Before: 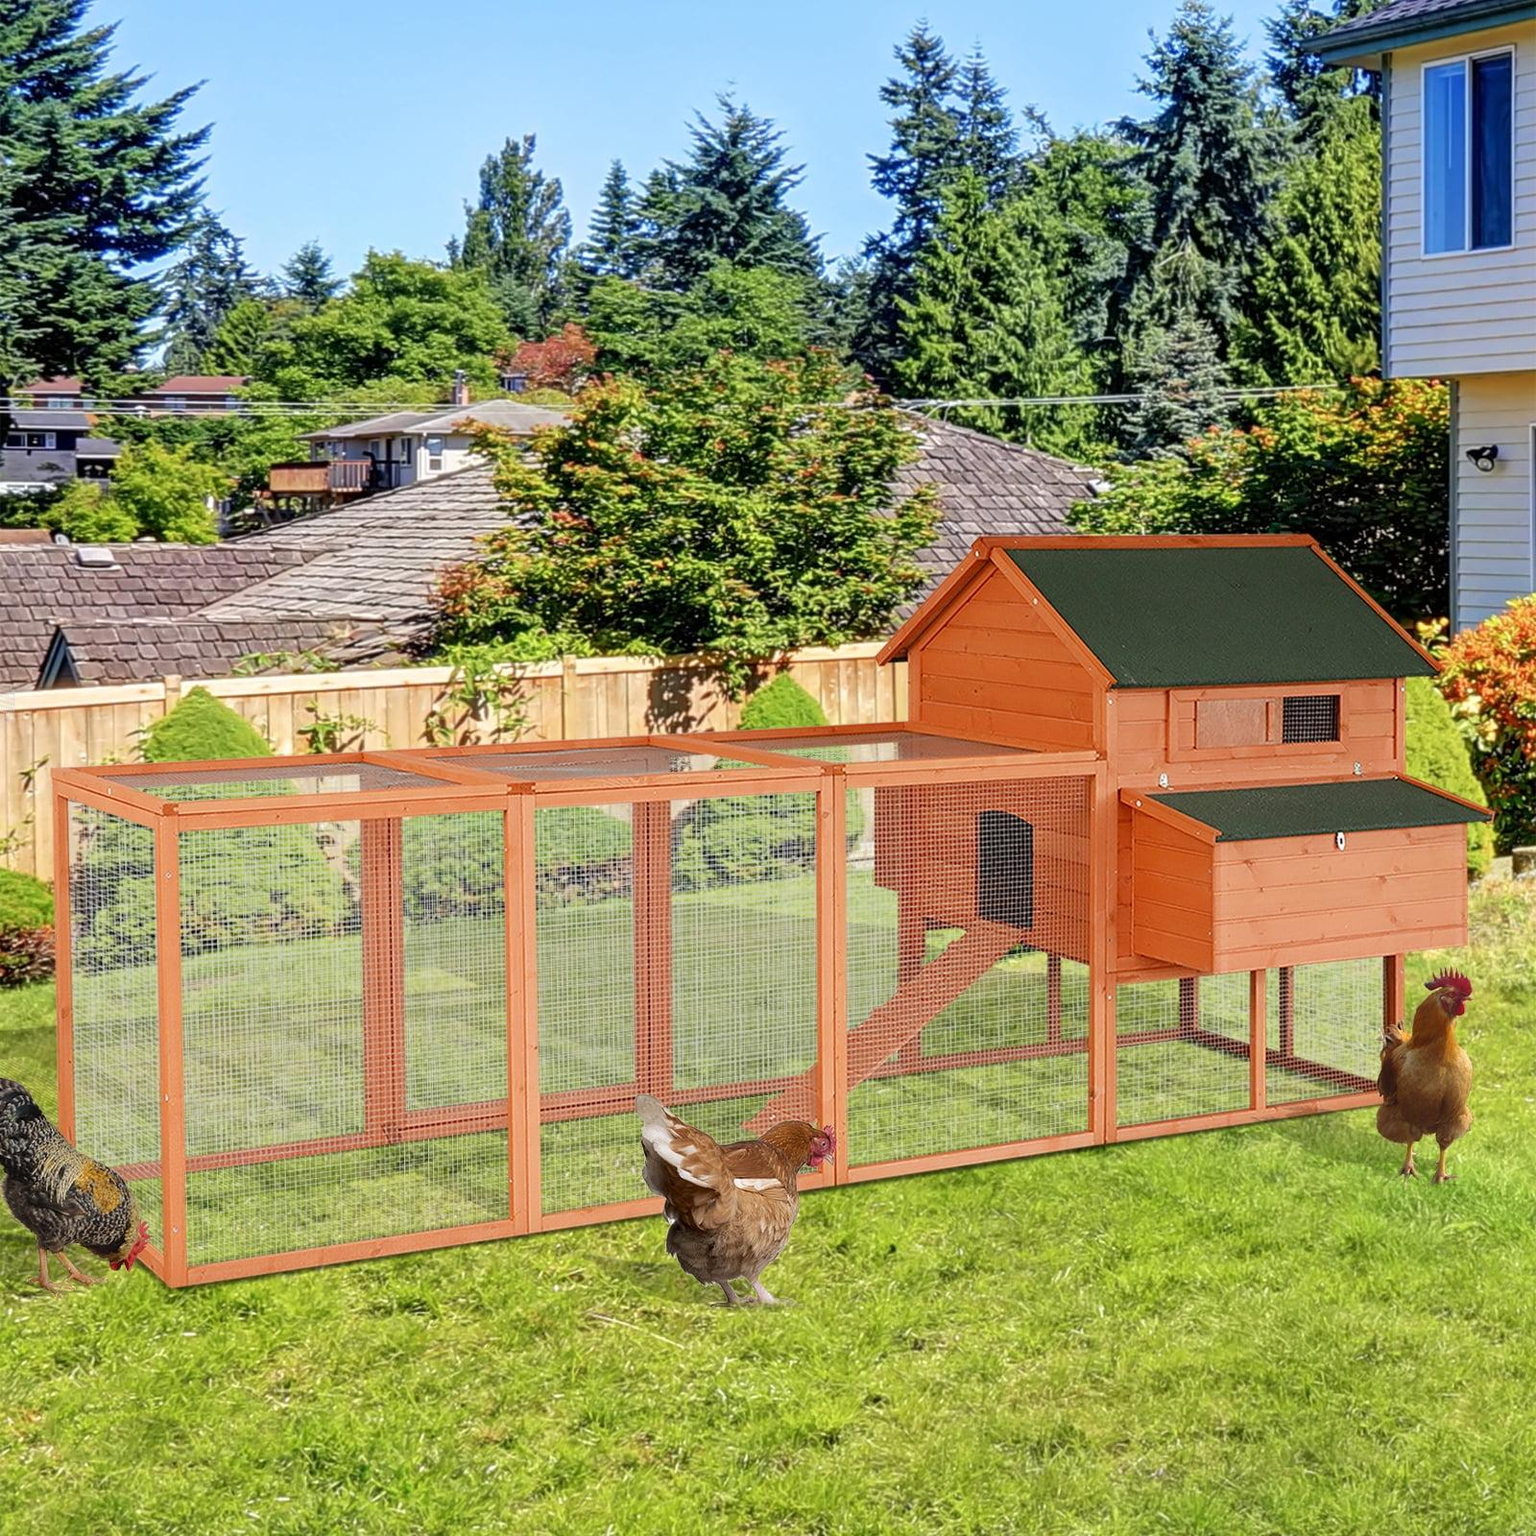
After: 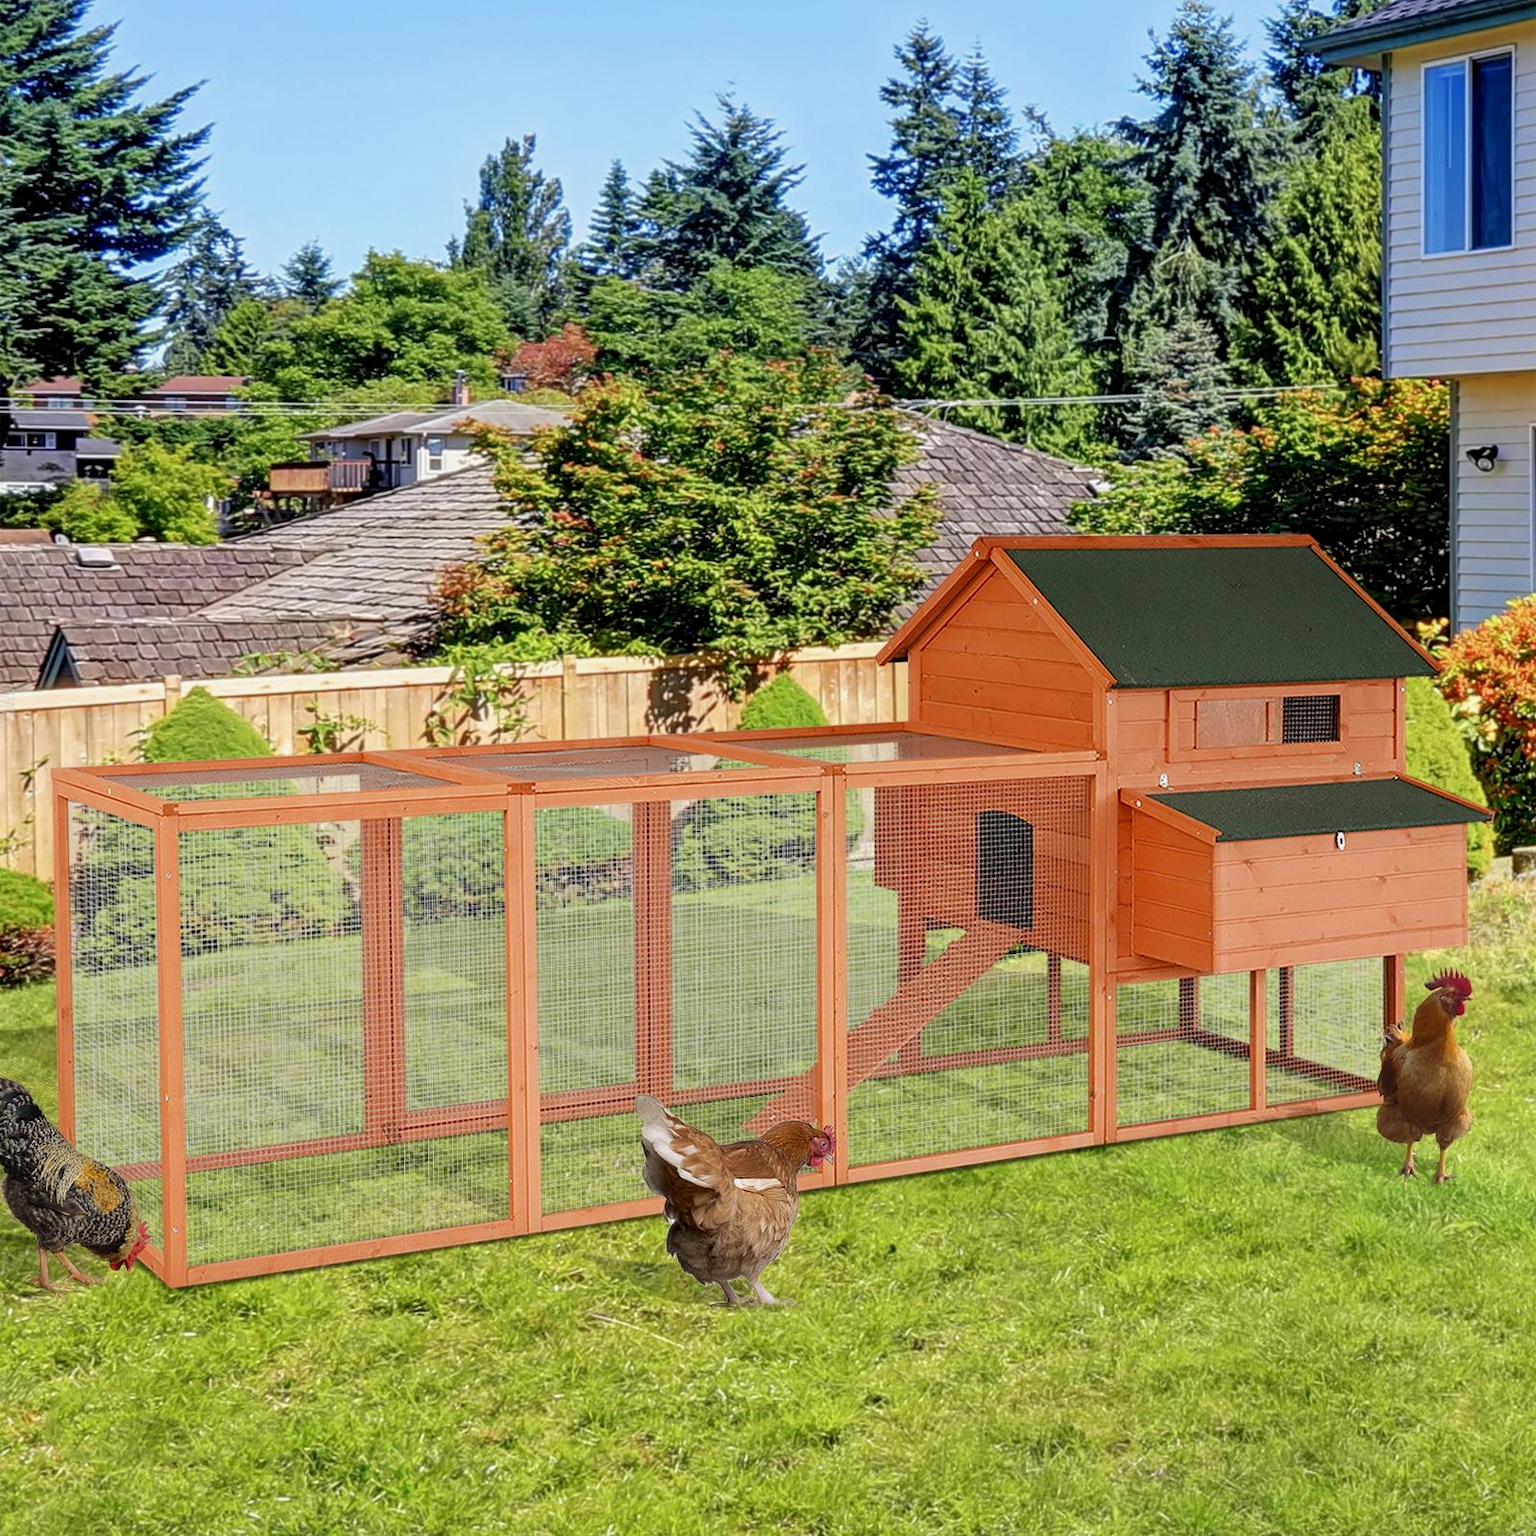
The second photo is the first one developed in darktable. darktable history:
exposure: black level correction 0.002, exposure -0.099 EV, compensate highlight preservation false
